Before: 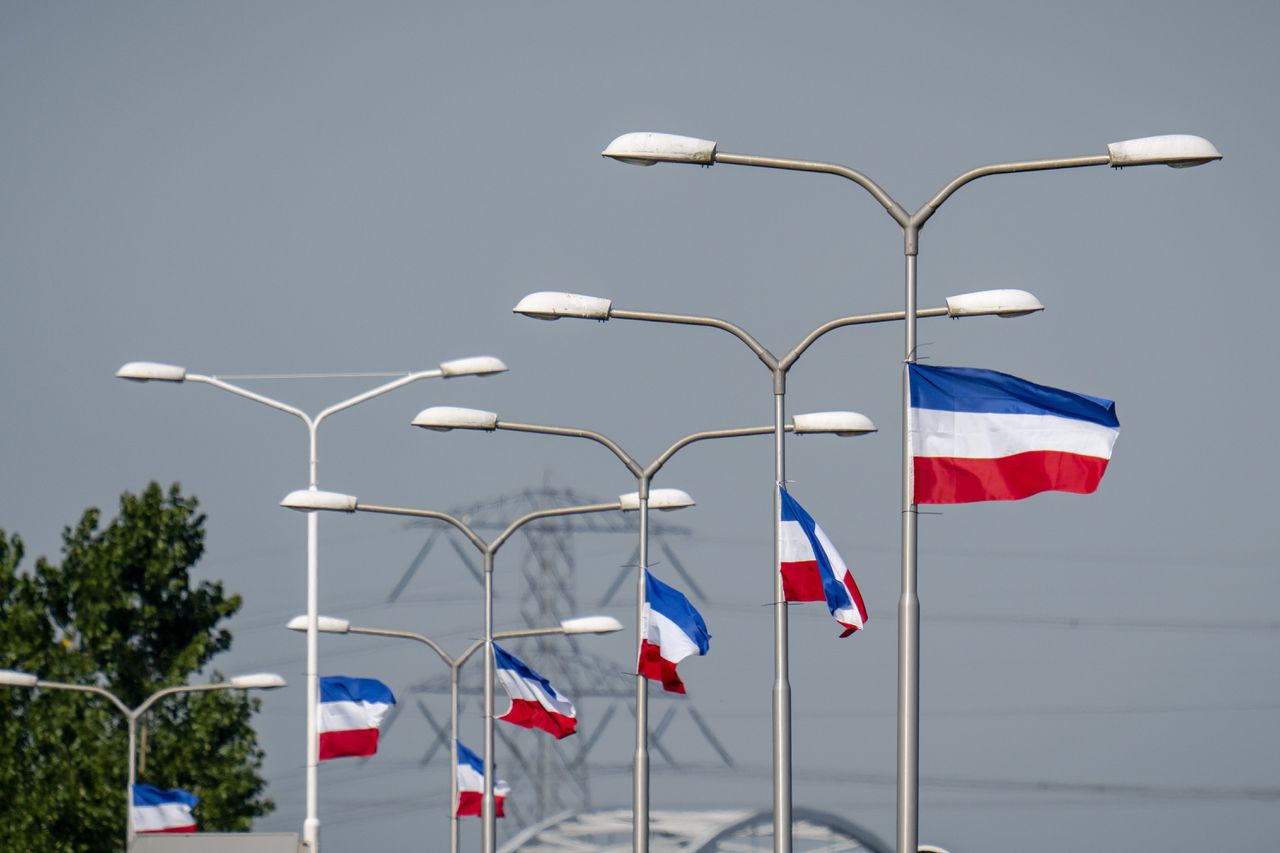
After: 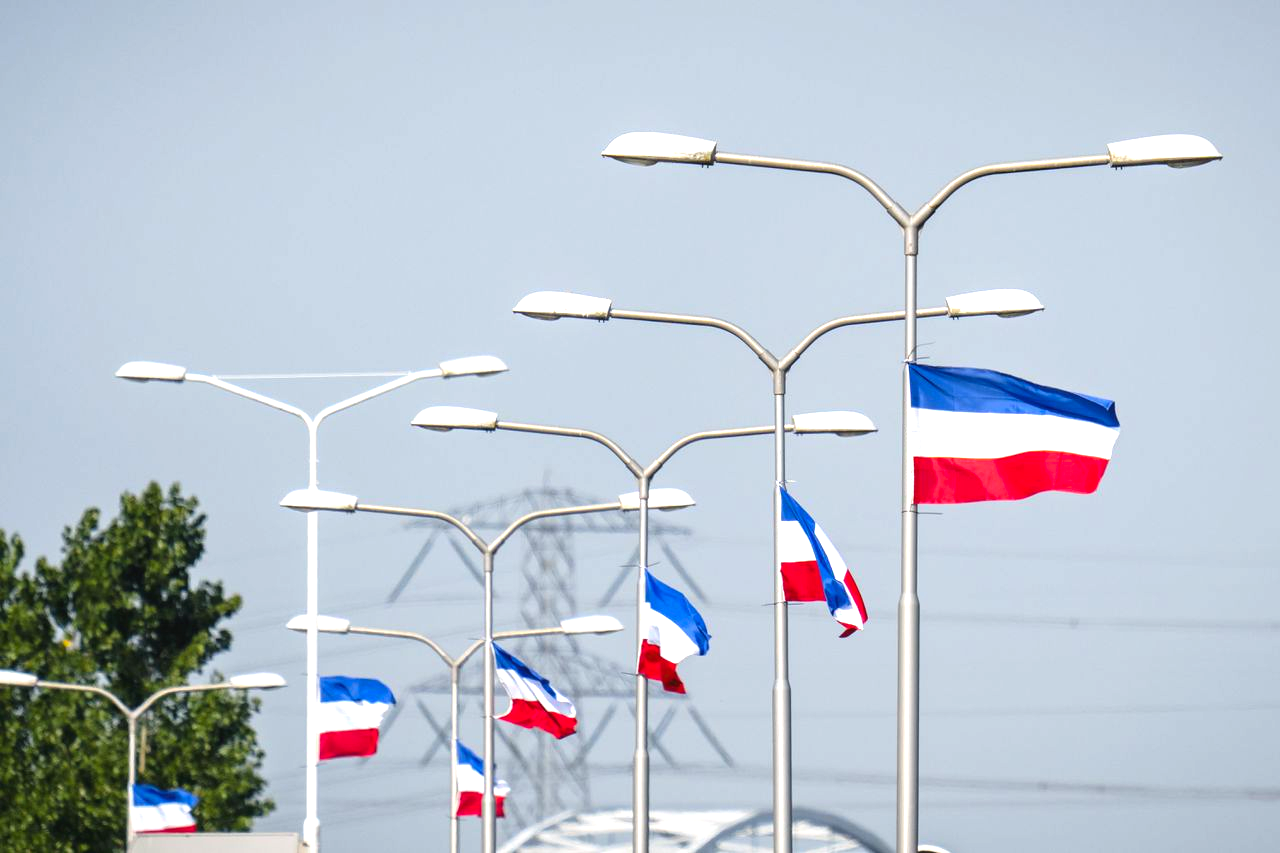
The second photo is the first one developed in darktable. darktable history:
color balance rgb: perceptual saturation grading › global saturation 10%
exposure: black level correction -0.002, exposure 1.115 EV, compensate highlight preservation false
